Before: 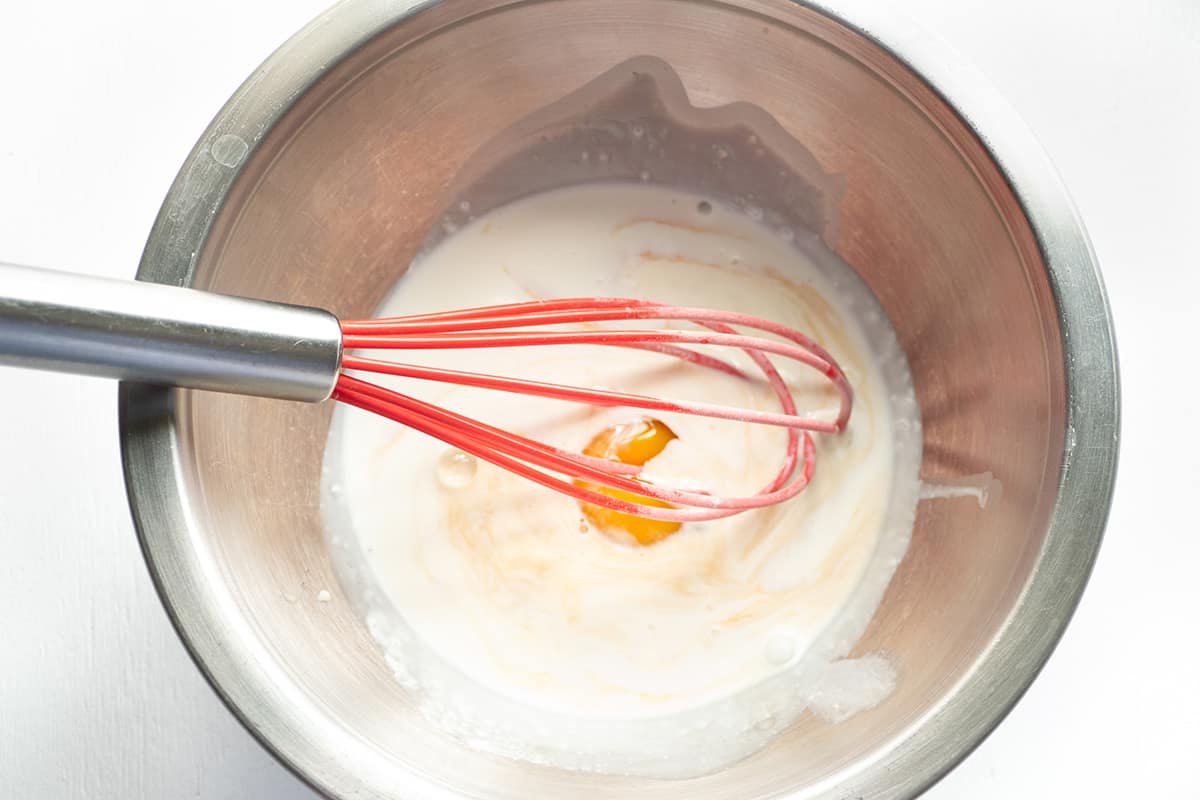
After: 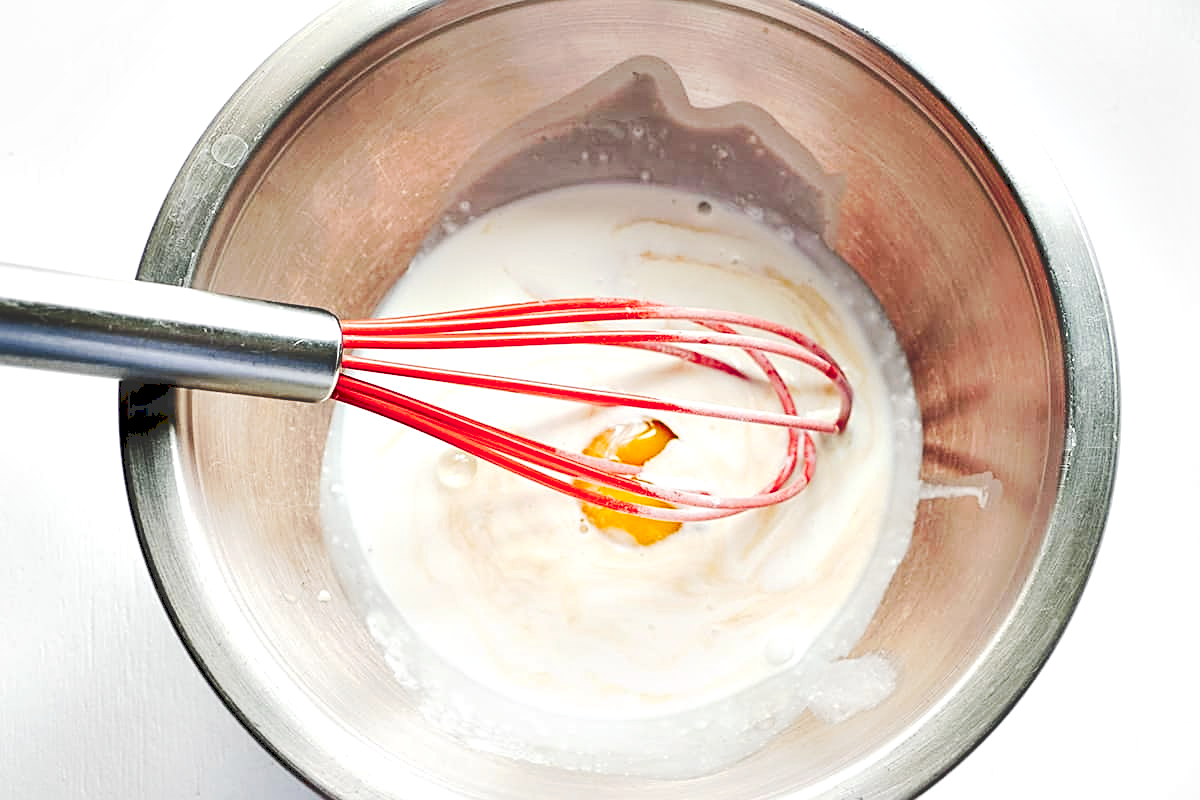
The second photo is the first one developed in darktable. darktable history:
contrast equalizer: octaves 7, y [[0.6 ×6], [0.55 ×6], [0 ×6], [0 ×6], [0 ×6]]
tone curve: curves: ch0 [(0, 0) (0.003, 0.178) (0.011, 0.177) (0.025, 0.177) (0.044, 0.178) (0.069, 0.178) (0.1, 0.18) (0.136, 0.183) (0.177, 0.199) (0.224, 0.227) (0.277, 0.278) (0.335, 0.357) (0.399, 0.449) (0.468, 0.546) (0.543, 0.65) (0.623, 0.724) (0.709, 0.804) (0.801, 0.868) (0.898, 0.921) (1, 1)], preserve colors none
sharpen: on, module defaults
